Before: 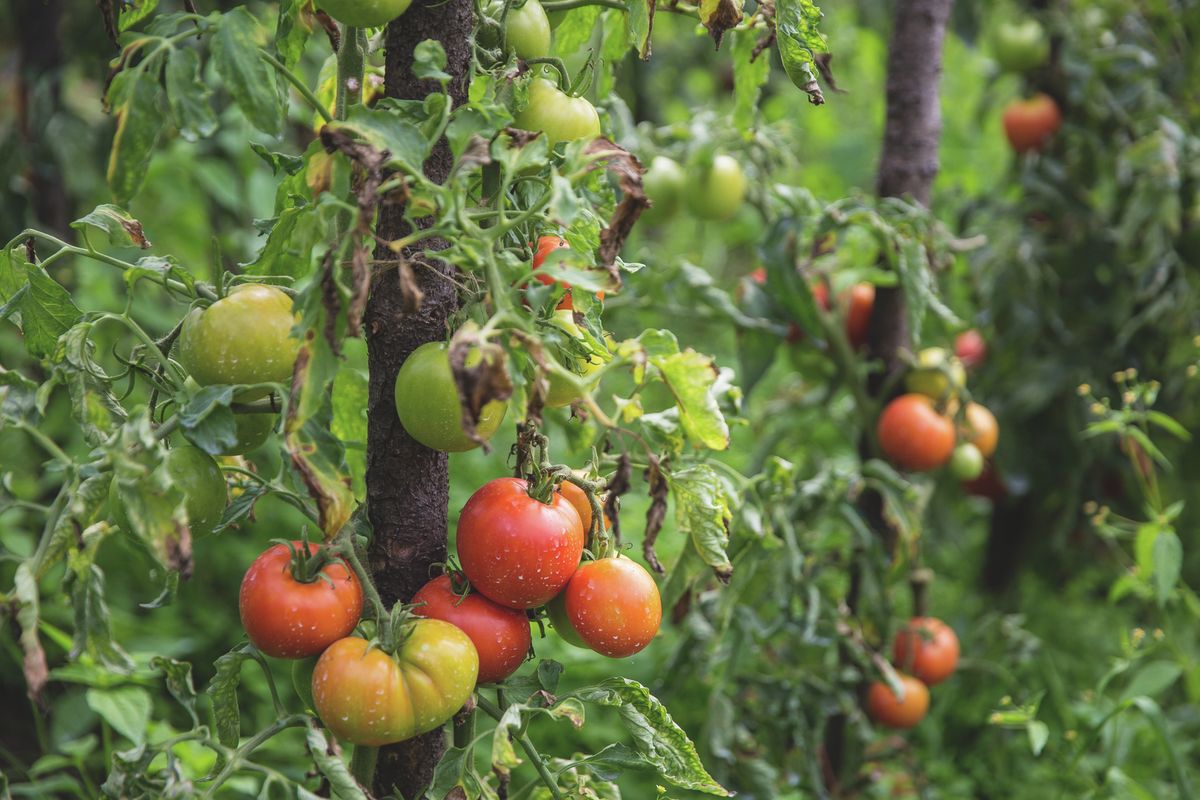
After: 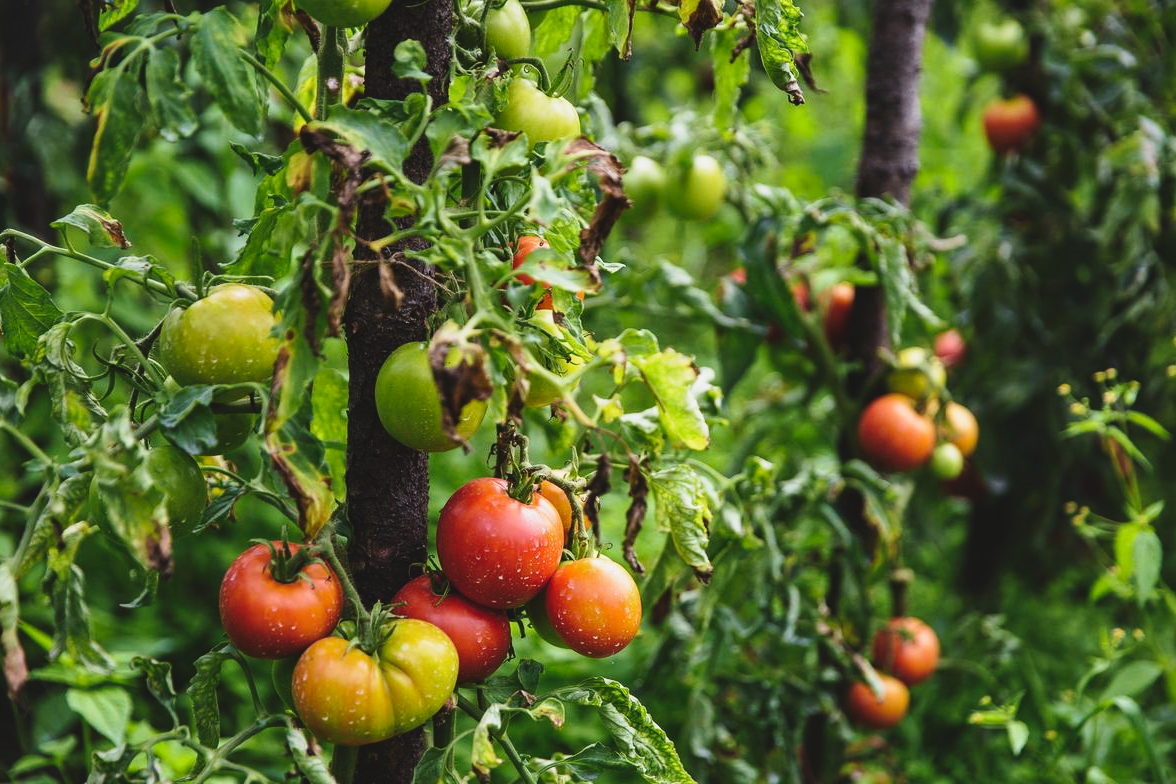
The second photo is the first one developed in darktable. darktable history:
exposure: black level correction -0.016, exposure -1.084 EV, compensate highlight preservation false
crop: left 1.7%, right 0.284%, bottom 1.941%
base curve: curves: ch0 [(0, 0) (0.028, 0.03) (0.121, 0.232) (0.46, 0.748) (0.859, 0.968) (1, 1)], preserve colors none
shadows and highlights: radius 119.56, shadows 41.61, highlights -61.88, soften with gaussian
color zones: curves: ch1 [(0.25, 0.61) (0.75, 0.248)]
tone equalizer: -8 EV -0.711 EV, -7 EV -0.738 EV, -6 EV -0.563 EV, -5 EV -0.398 EV, -3 EV 0.374 EV, -2 EV 0.6 EV, -1 EV 0.694 EV, +0 EV 0.777 EV, edges refinement/feathering 500, mask exposure compensation -1.57 EV, preserve details no
velvia: on, module defaults
